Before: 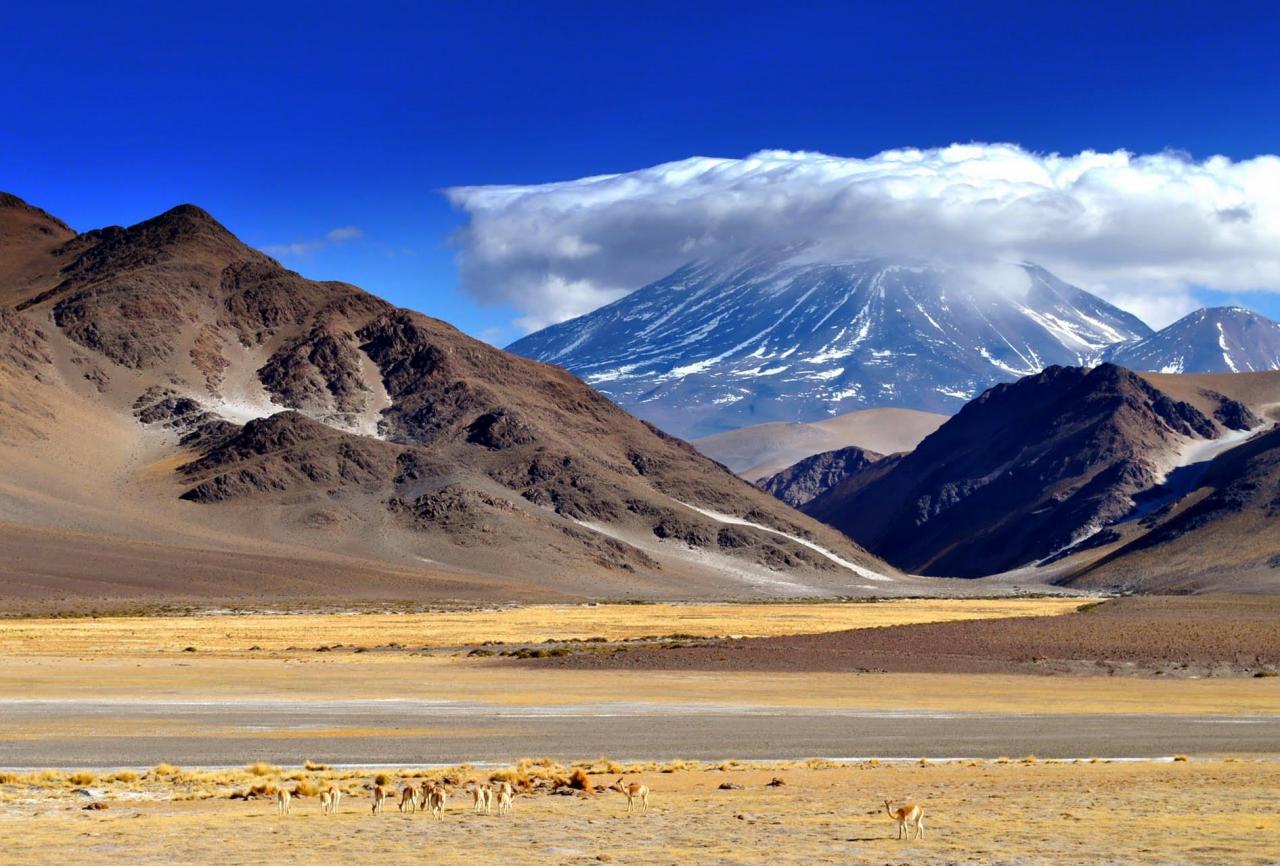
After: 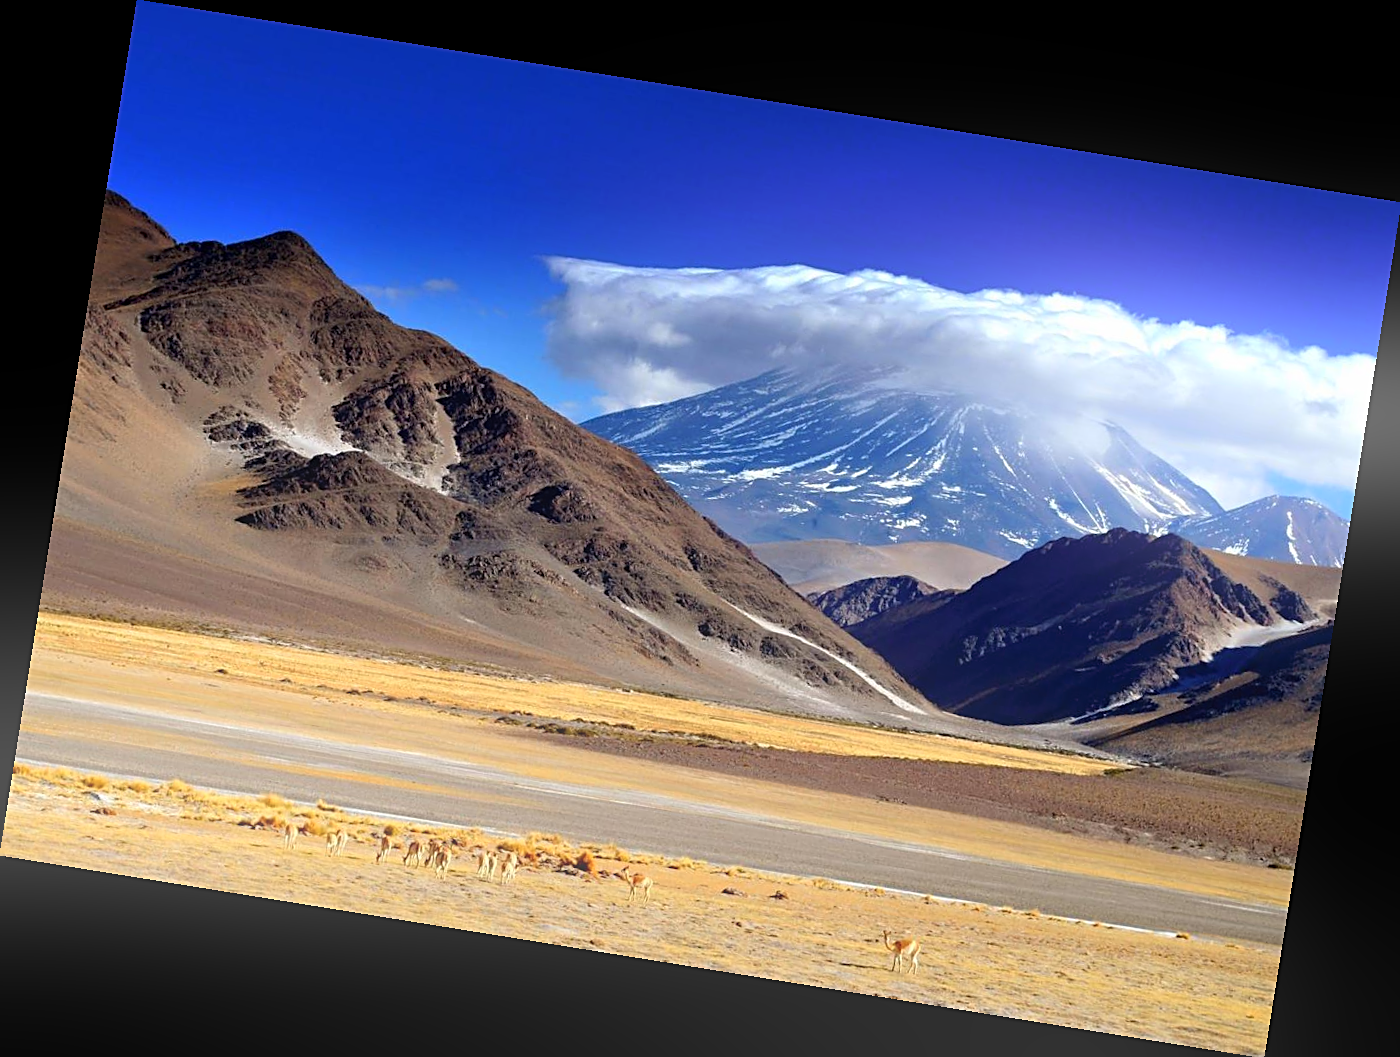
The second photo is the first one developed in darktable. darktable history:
sharpen: on, module defaults
rotate and perspective: rotation 9.12°, automatic cropping off
bloom: on, module defaults
